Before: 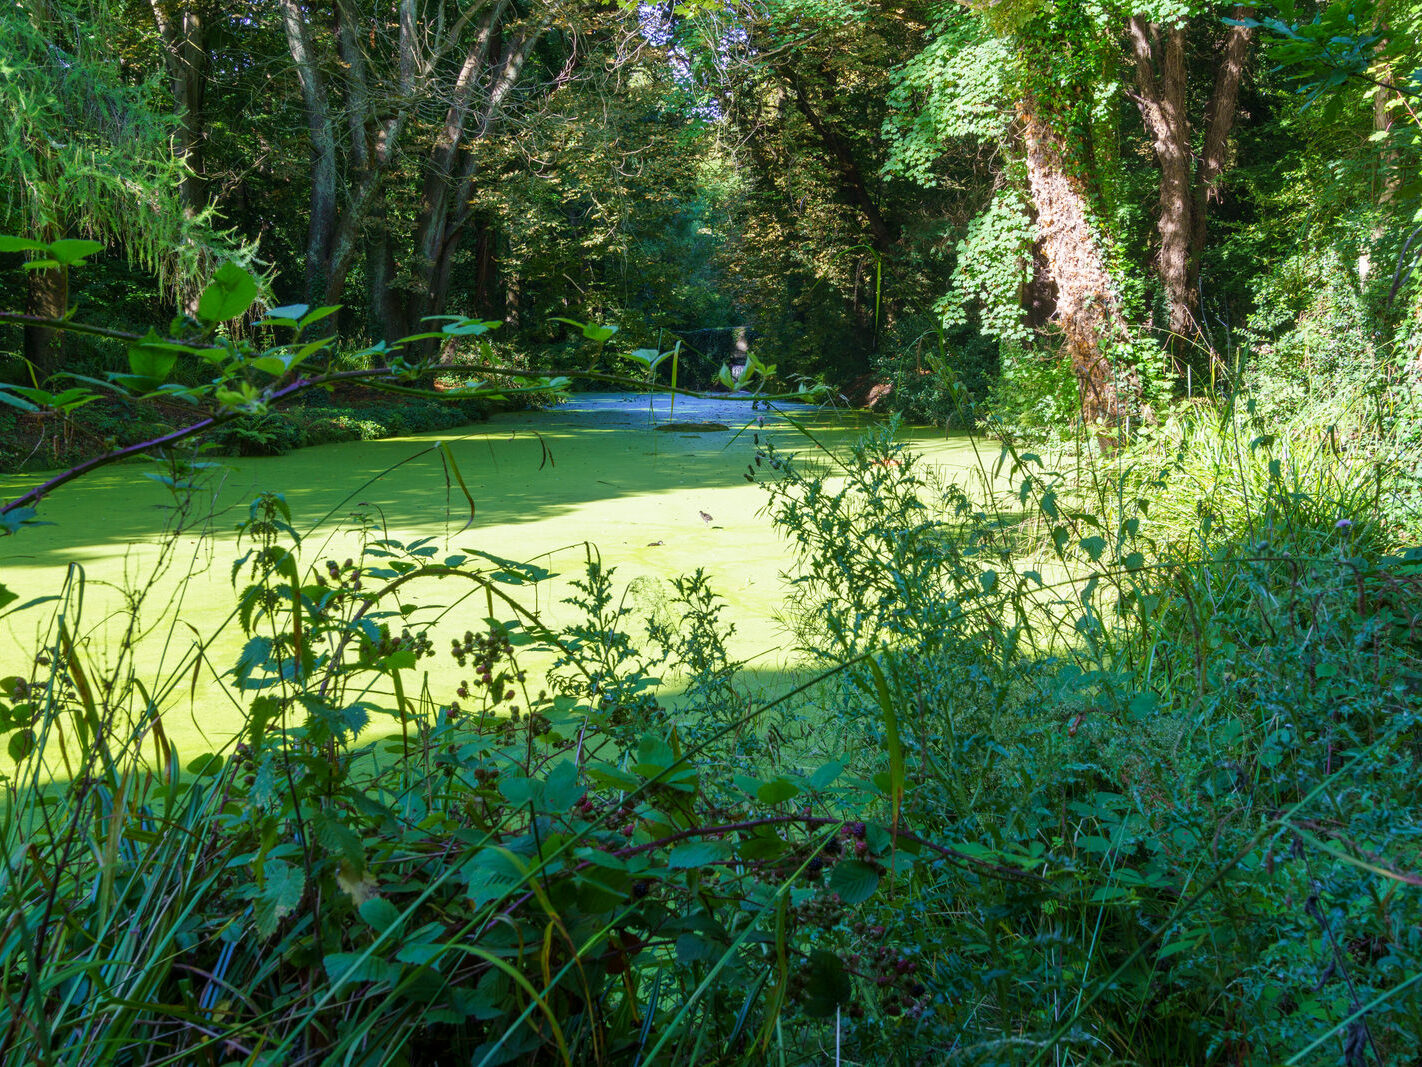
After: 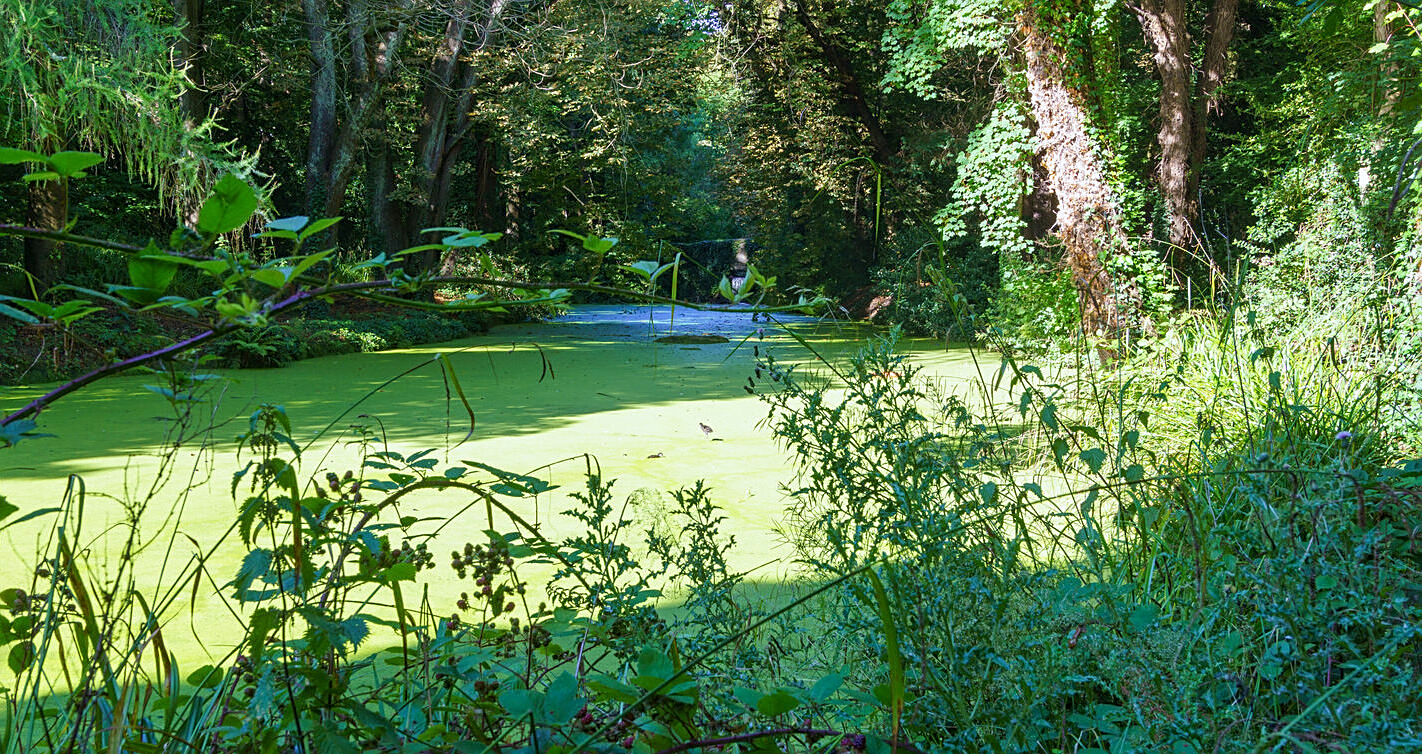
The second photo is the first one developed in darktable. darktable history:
white balance: red 0.974, blue 1.044
sharpen: on, module defaults
base curve: curves: ch0 [(0, 0) (0.283, 0.295) (1, 1)], preserve colors none
crop and rotate: top 8.293%, bottom 20.996%
